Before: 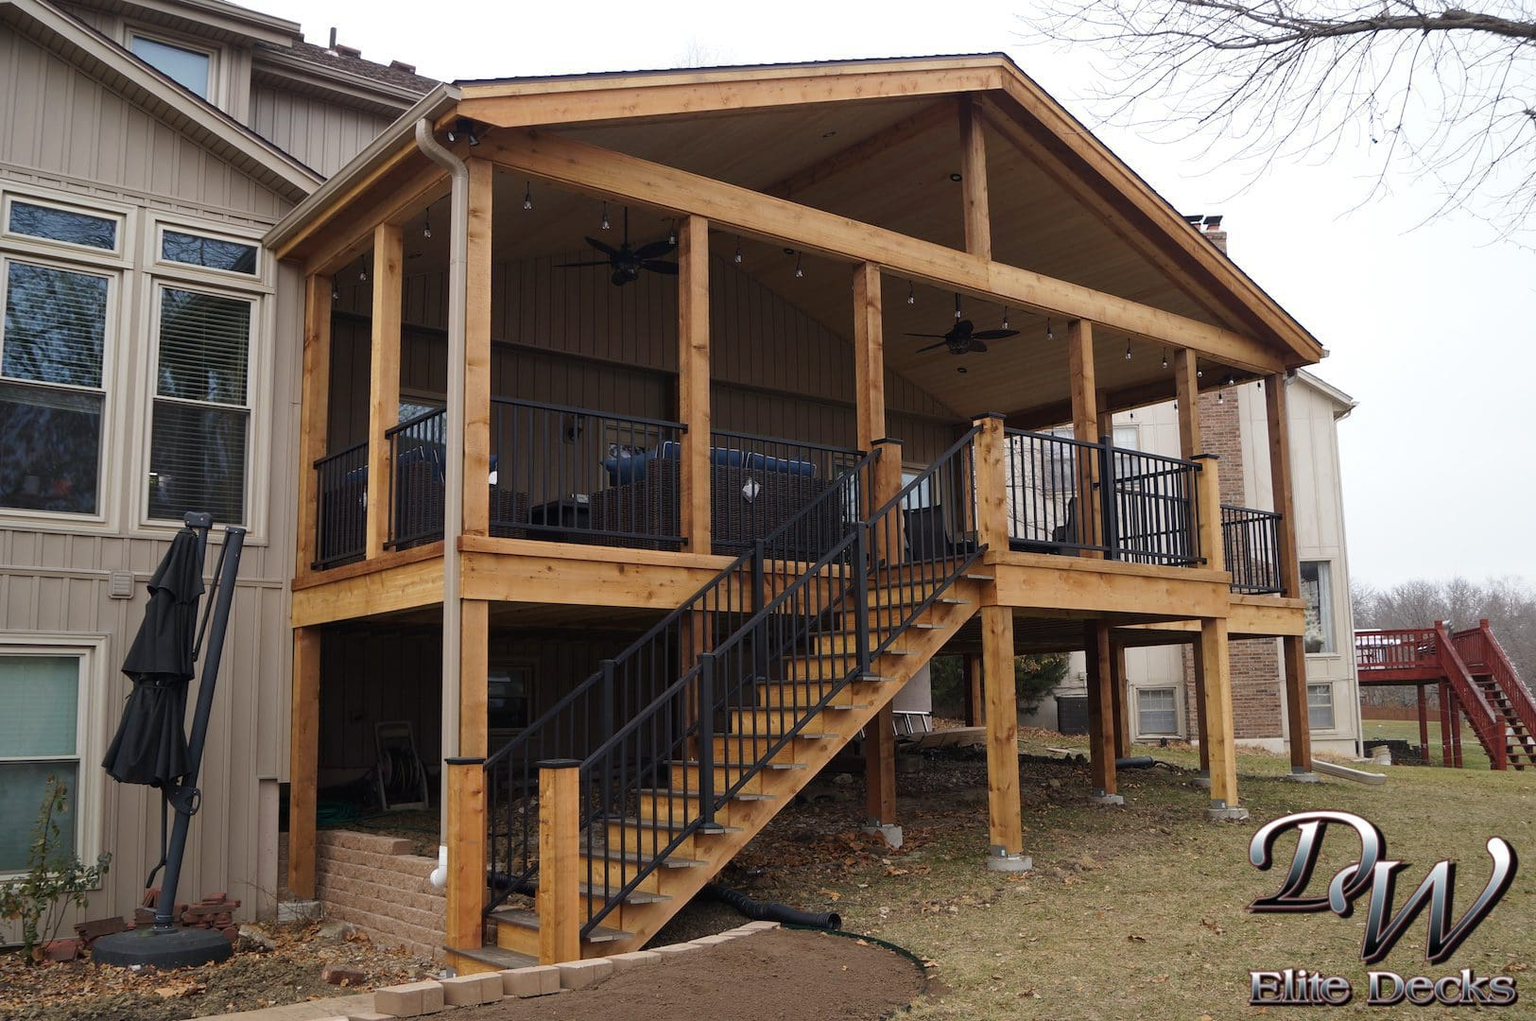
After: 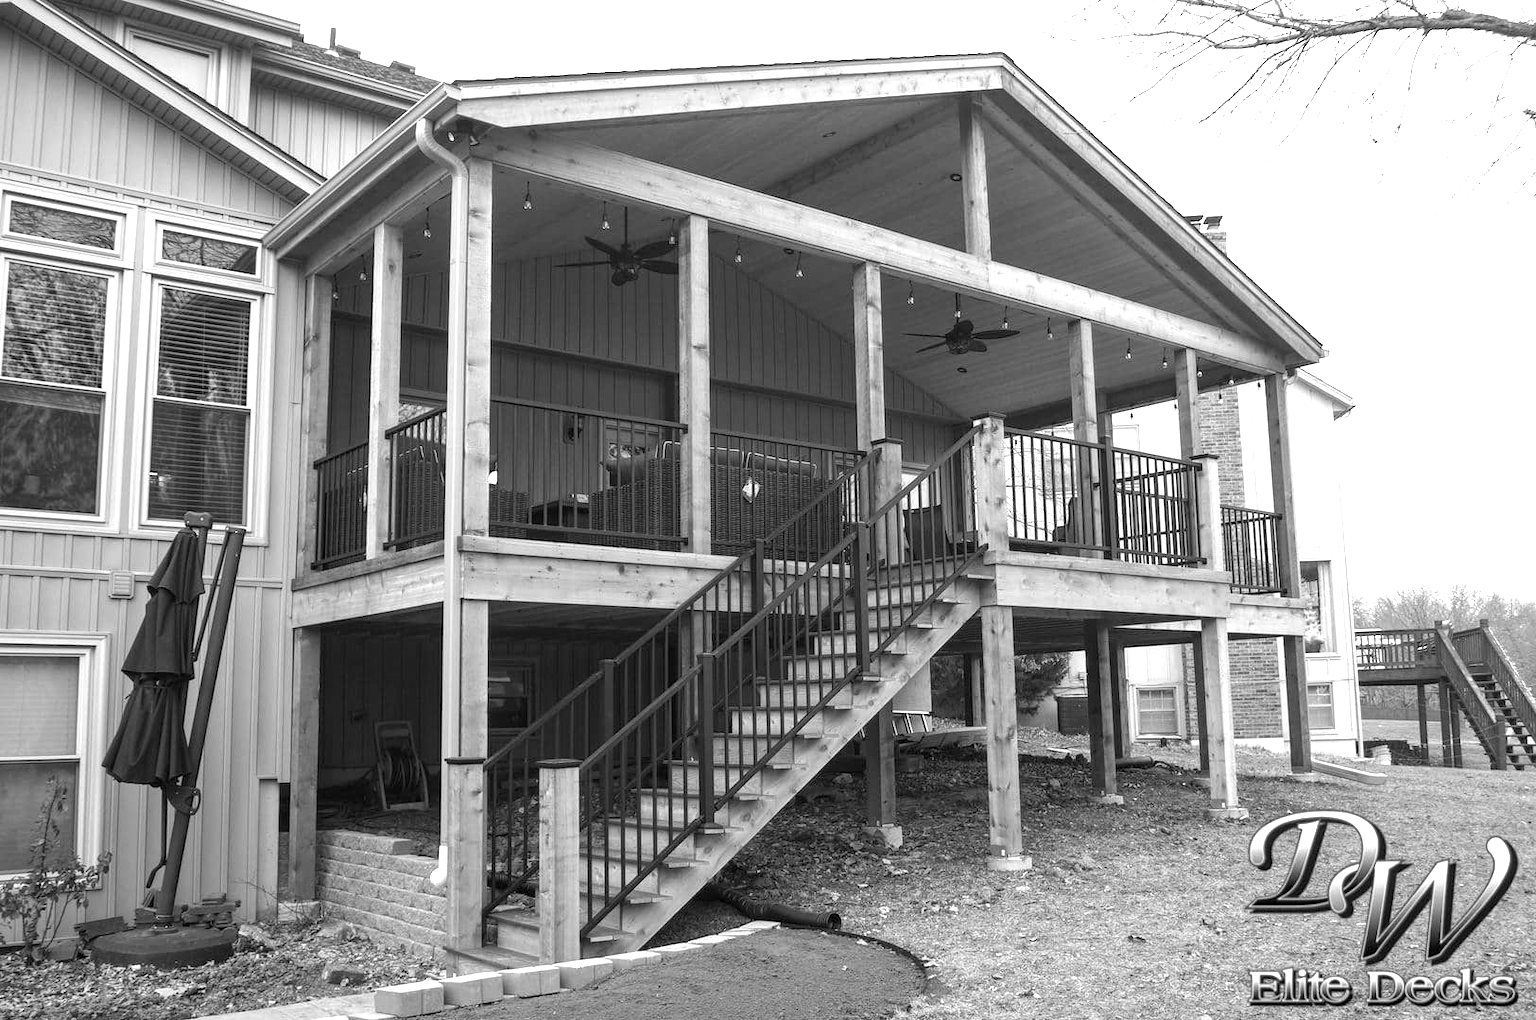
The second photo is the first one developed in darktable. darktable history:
exposure: exposure 1.15 EV, compensate highlight preservation false
local contrast: on, module defaults
monochrome: on, module defaults
